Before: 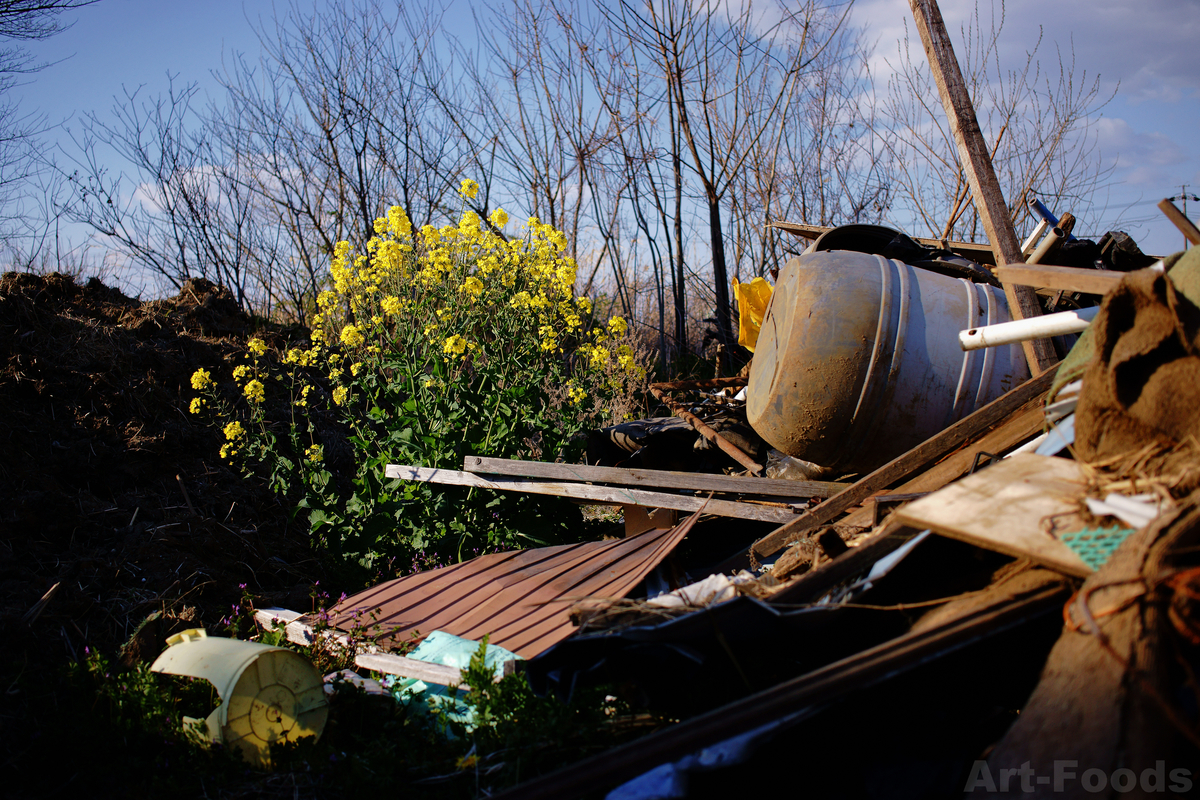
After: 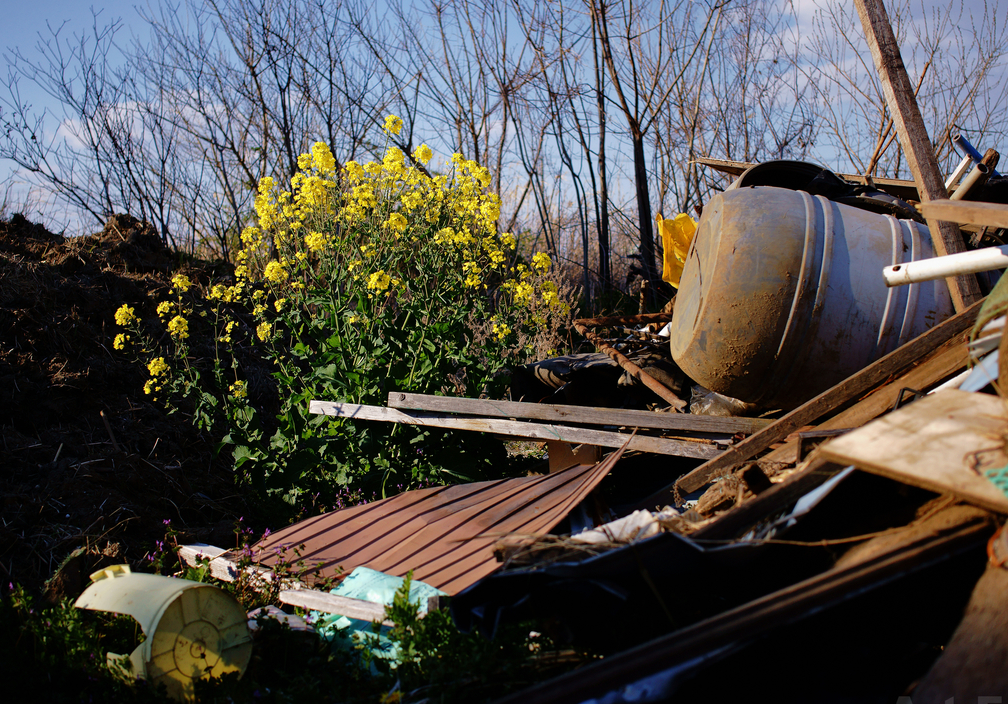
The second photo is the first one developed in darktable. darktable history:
crop: left 6.396%, top 8.058%, right 9.548%, bottom 3.82%
